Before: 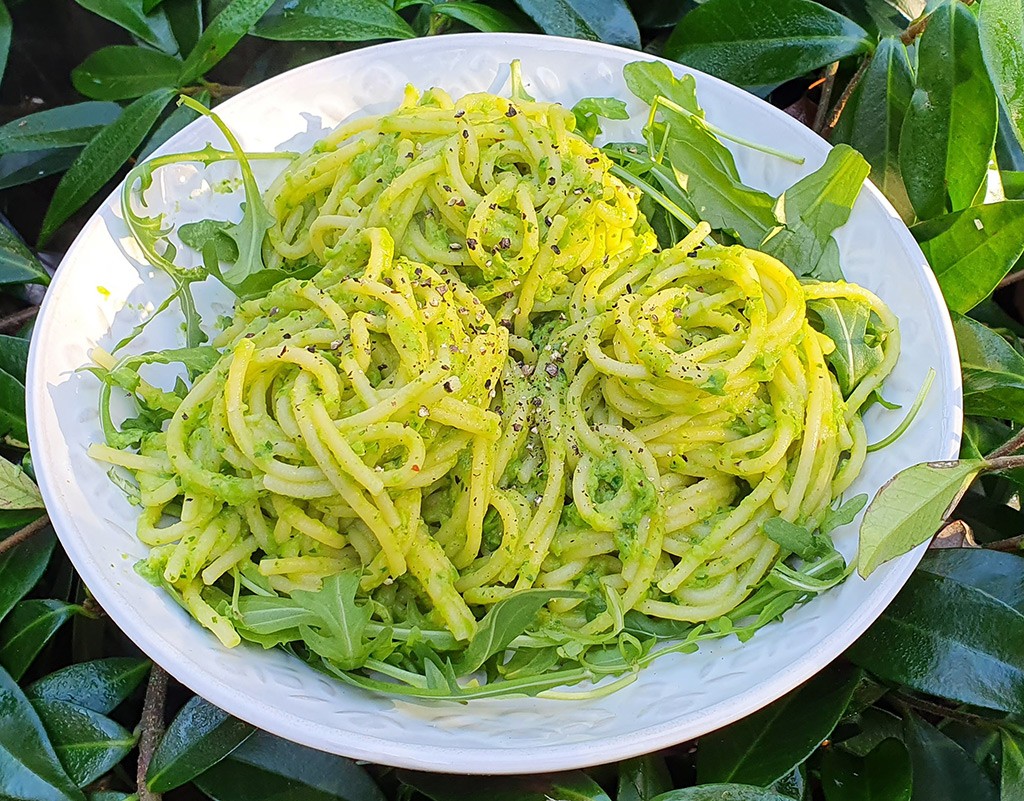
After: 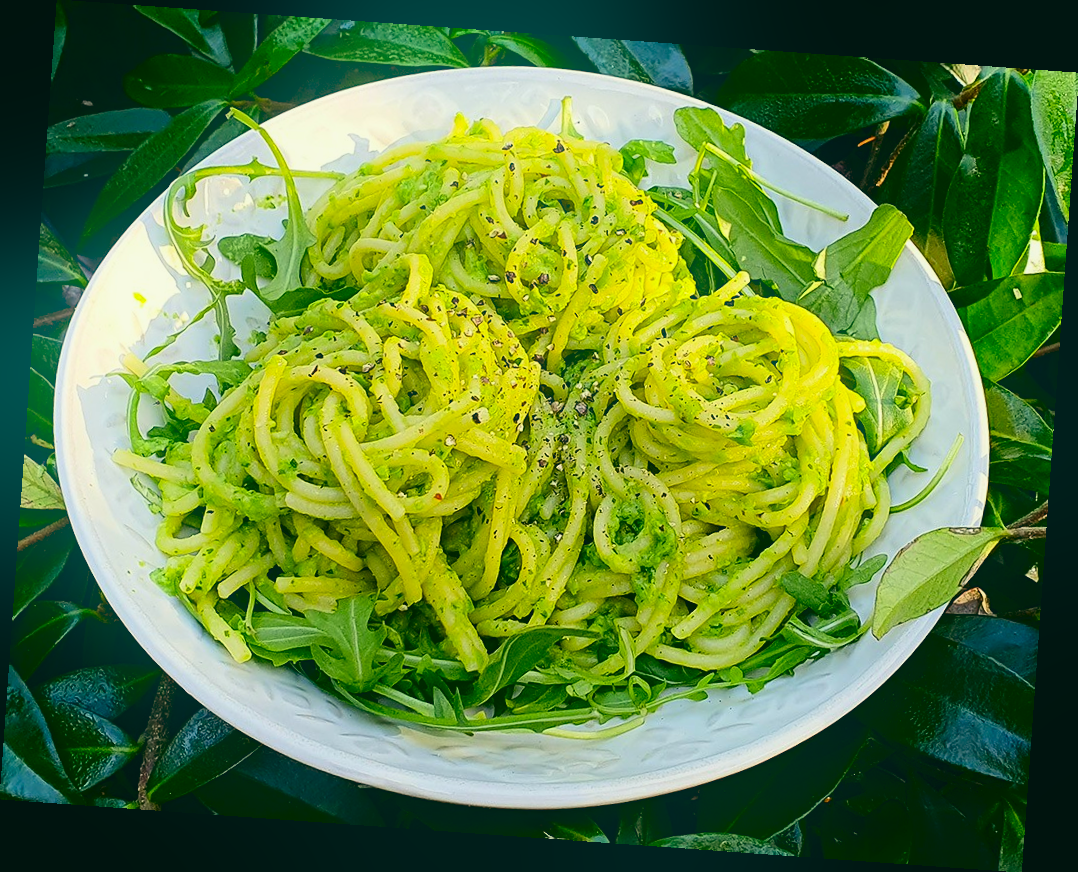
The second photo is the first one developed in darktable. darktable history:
color balance: lift [1.005, 0.99, 1.007, 1.01], gamma [1, 1.034, 1.032, 0.966], gain [0.873, 1.055, 1.067, 0.933]
bloom: size 16%, threshold 98%, strength 20%
rotate and perspective: rotation 4.1°, automatic cropping off
contrast brightness saturation: contrast 0.22, brightness -0.19, saturation 0.24
